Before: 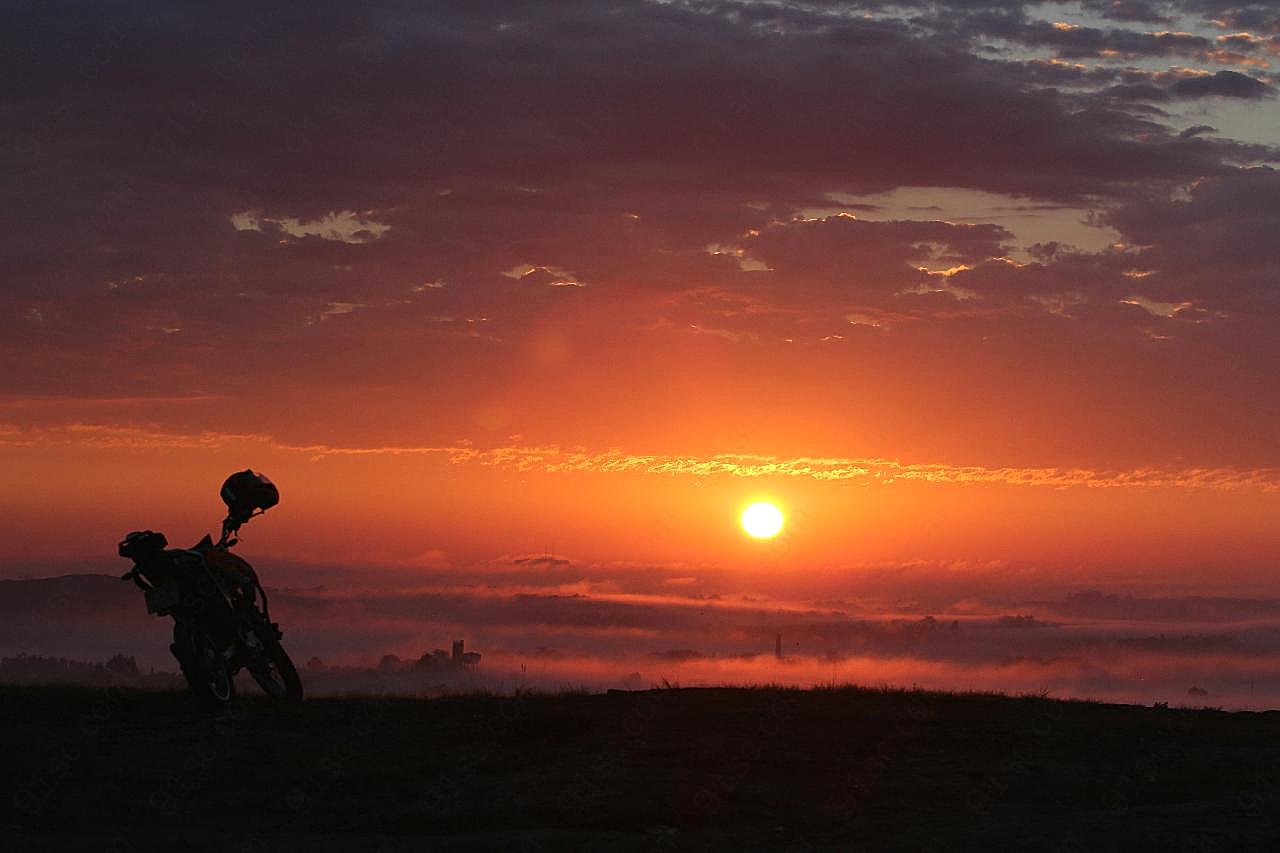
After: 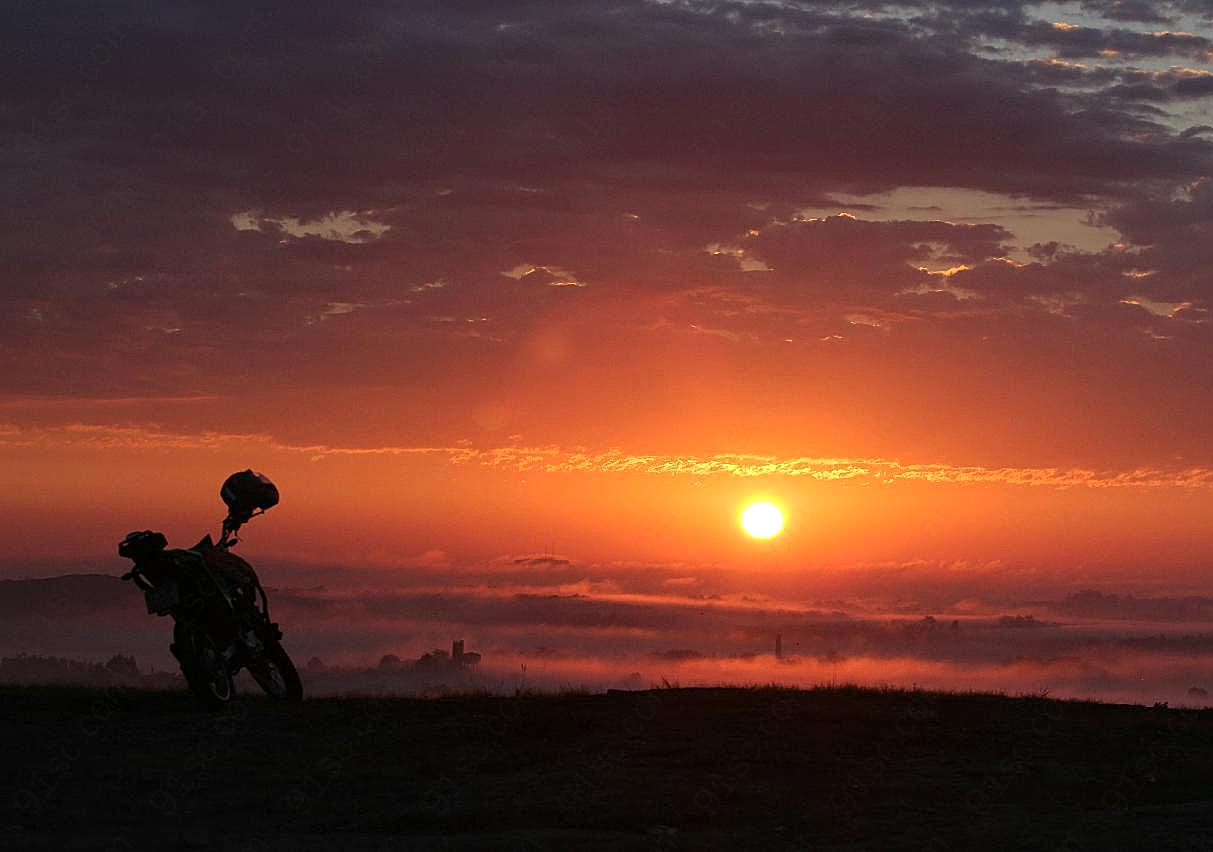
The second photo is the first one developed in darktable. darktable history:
crop and rotate: right 5.167%
local contrast: highlights 100%, shadows 100%, detail 120%, midtone range 0.2
